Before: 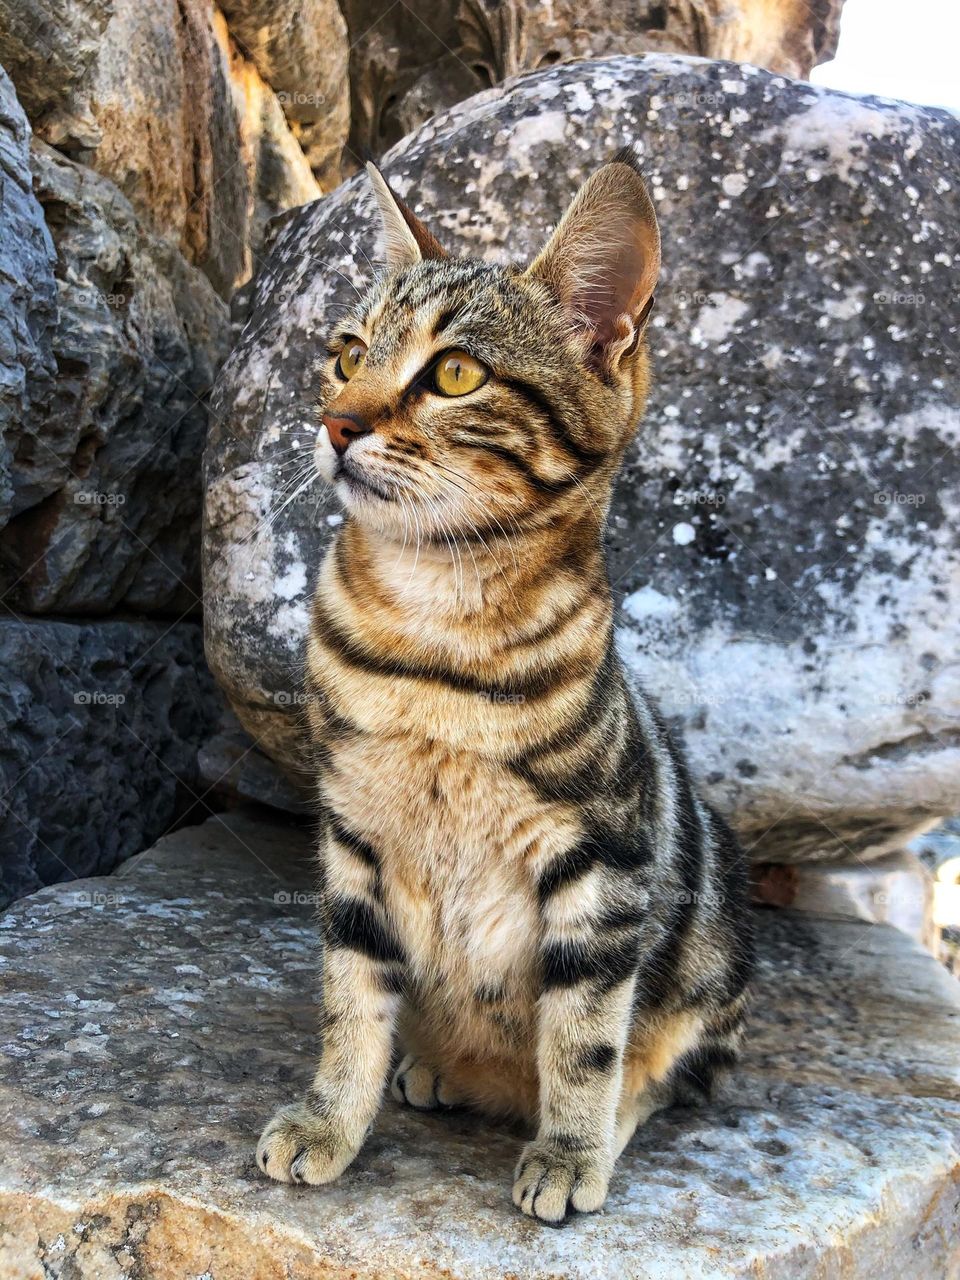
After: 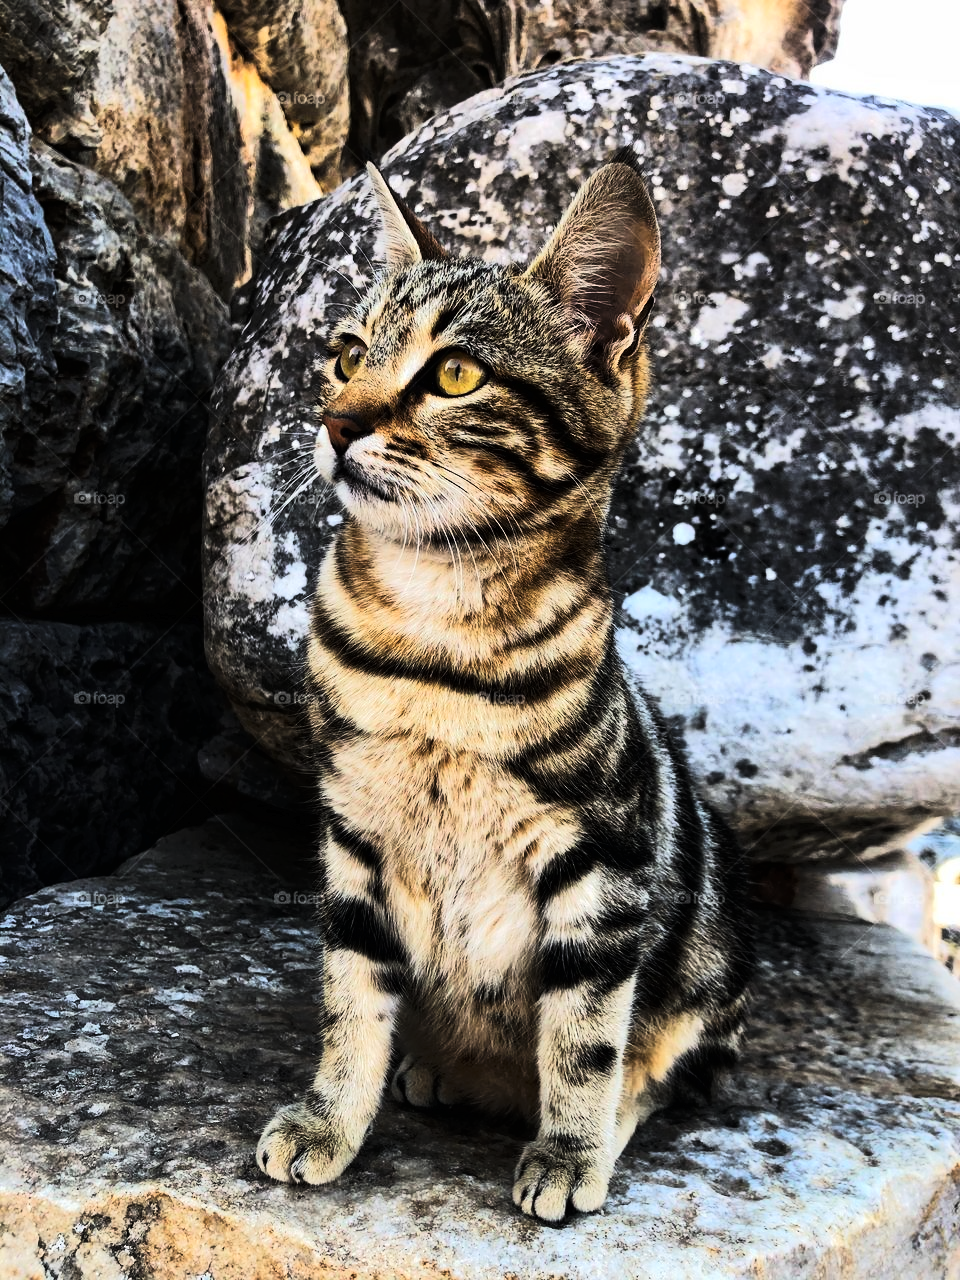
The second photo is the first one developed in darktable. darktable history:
tone curve: curves: ch0 [(0, 0) (0.003, 0.005) (0.011, 0.006) (0.025, 0.004) (0.044, 0.004) (0.069, 0.007) (0.1, 0.014) (0.136, 0.018) (0.177, 0.034) (0.224, 0.065) (0.277, 0.089) (0.335, 0.143) (0.399, 0.219) (0.468, 0.327) (0.543, 0.455) (0.623, 0.63) (0.709, 0.786) (0.801, 0.87) (0.898, 0.922) (1, 1)], color space Lab, linked channels, preserve colors none
